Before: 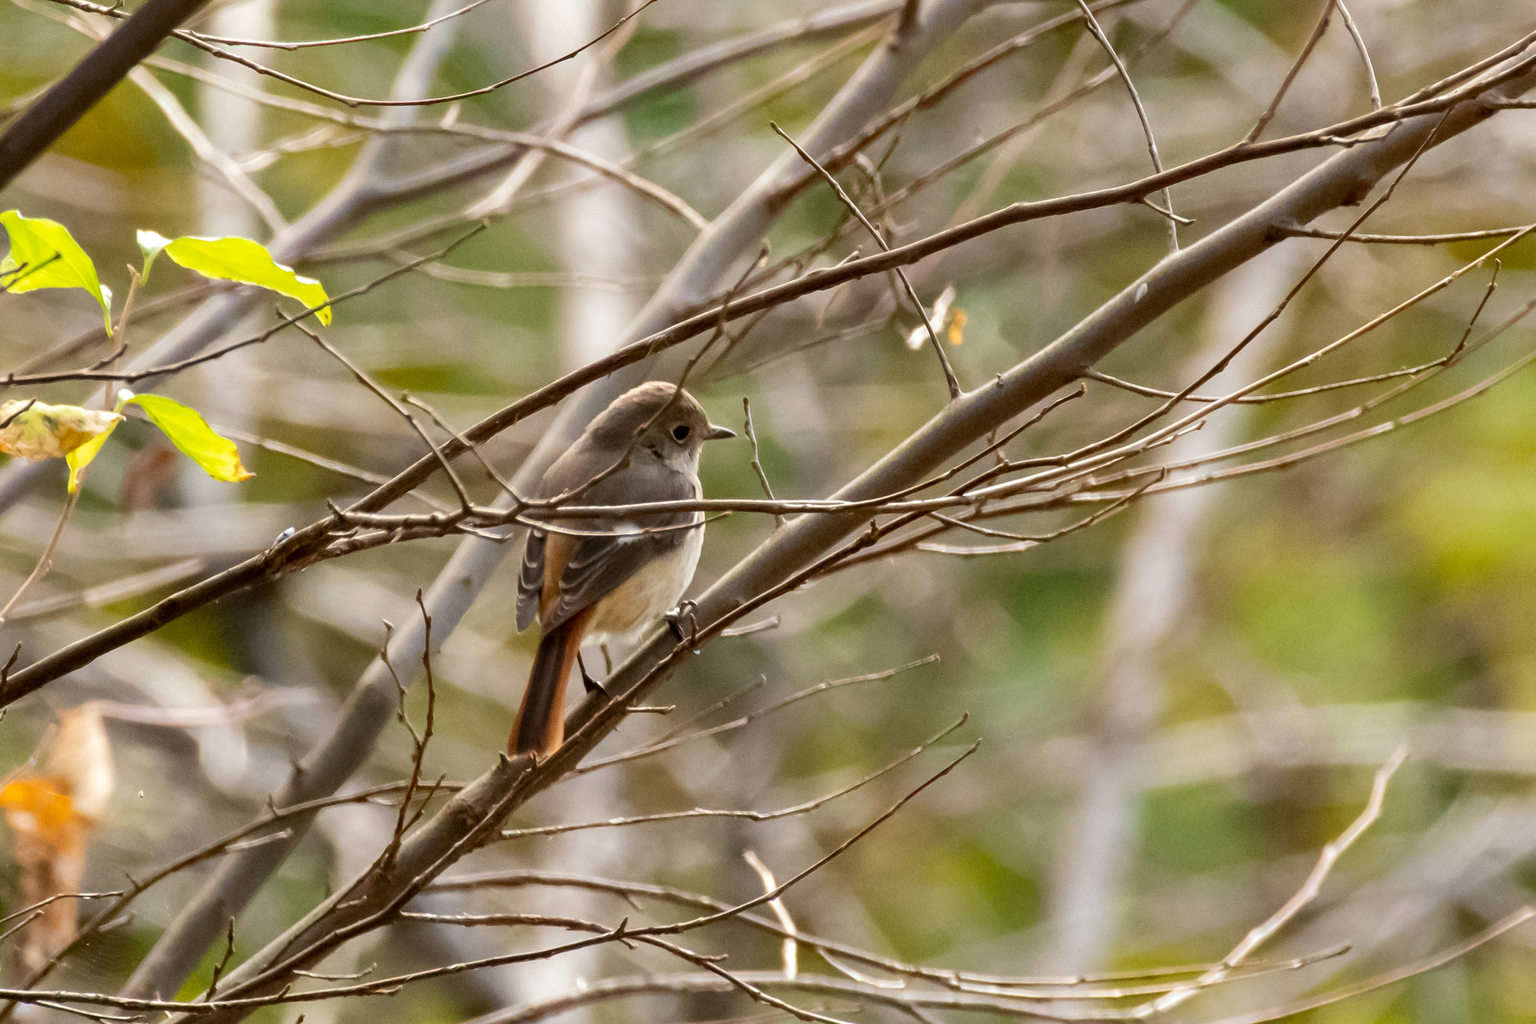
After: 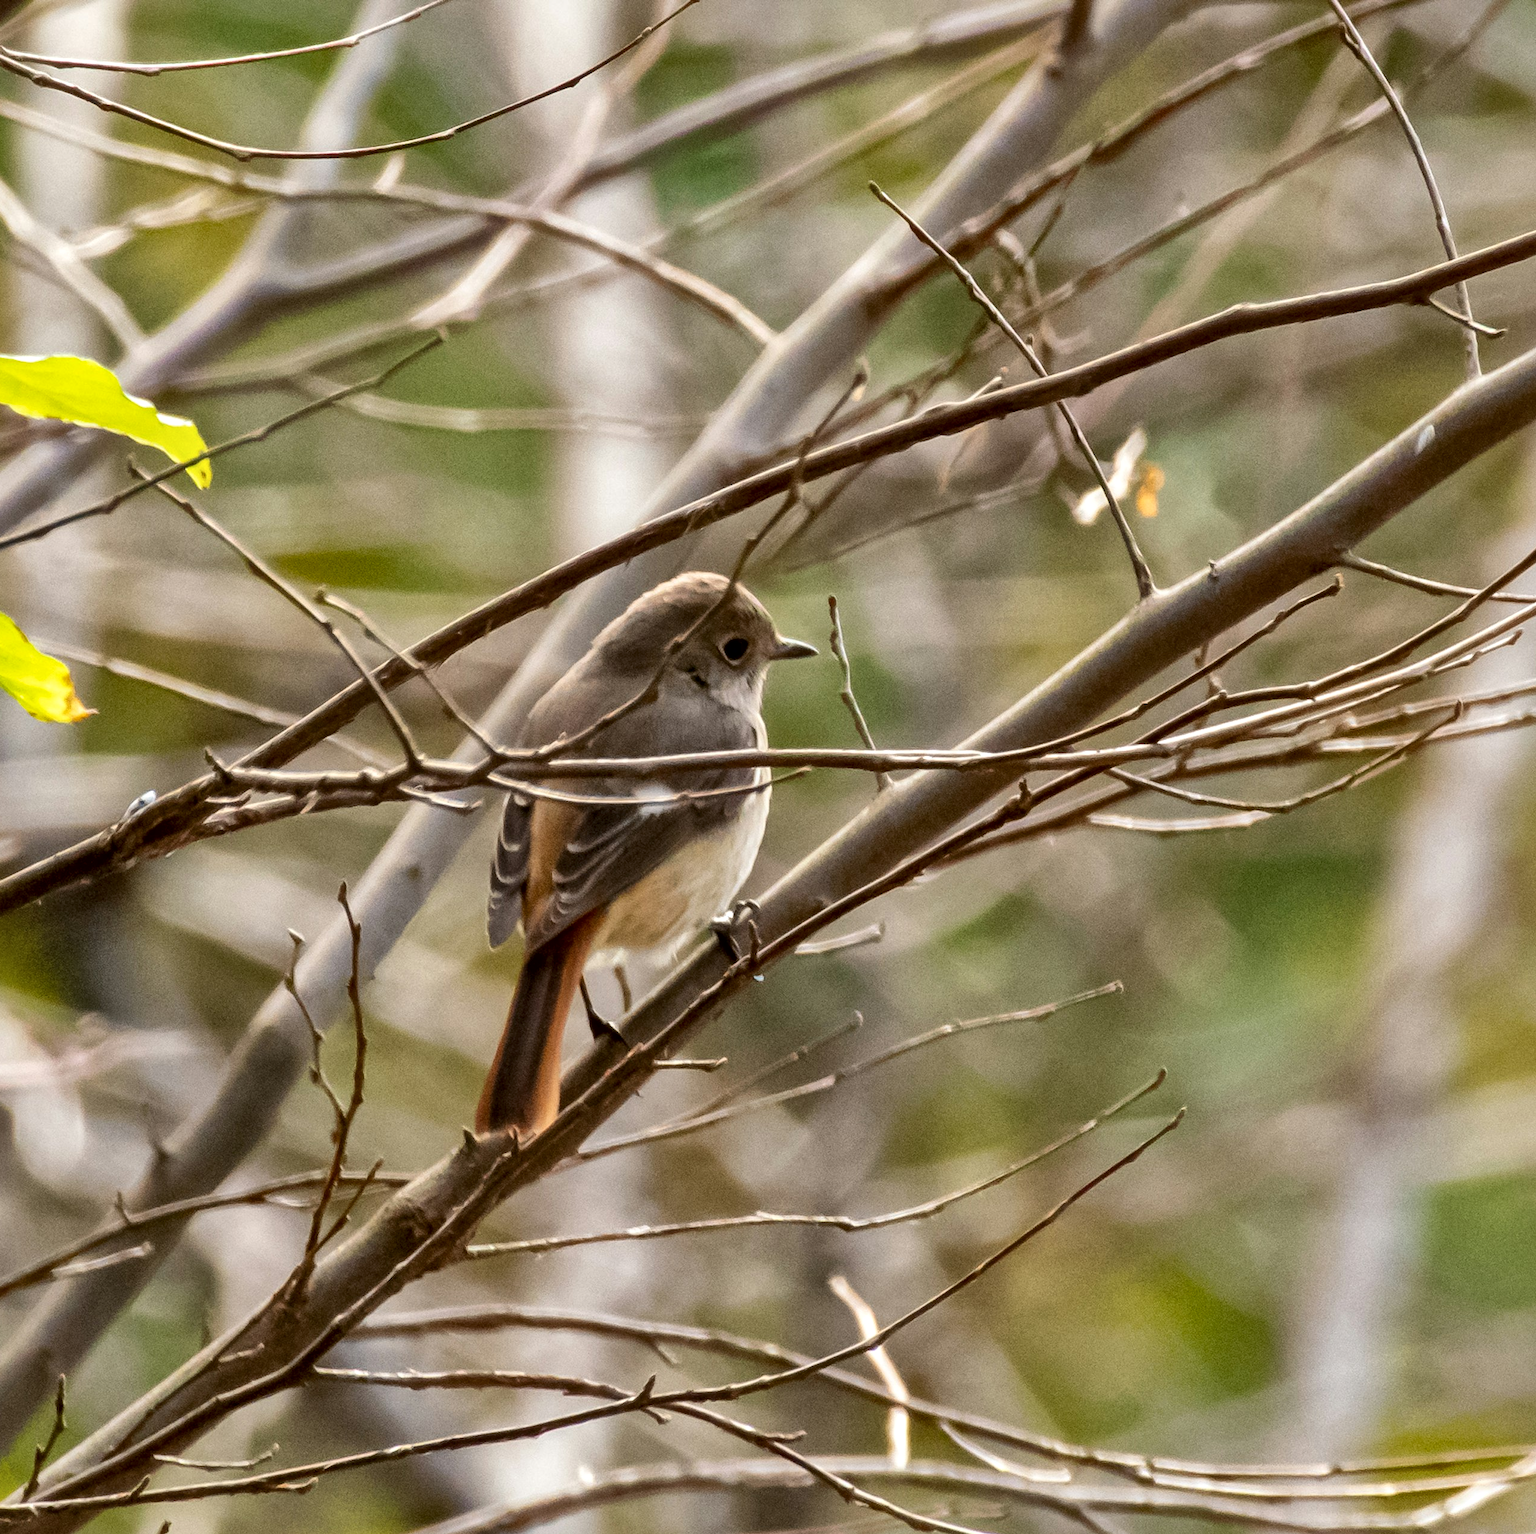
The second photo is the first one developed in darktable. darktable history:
shadows and highlights: soften with gaussian
local contrast: mode bilateral grid, contrast 19, coarseness 50, detail 141%, midtone range 0.2
color calibration: illuminant same as pipeline (D50), x 0.345, y 0.359, temperature 4988.45 K
crop and rotate: left 12.44%, right 20.844%
